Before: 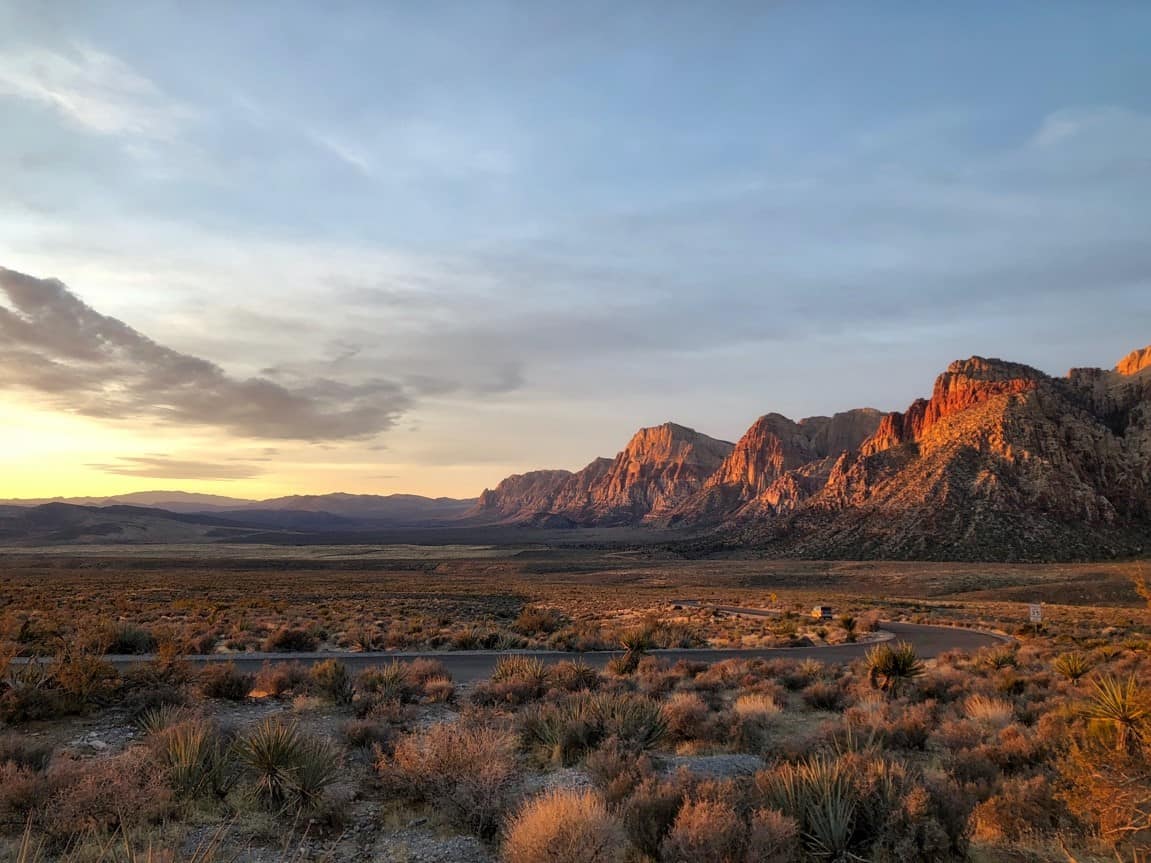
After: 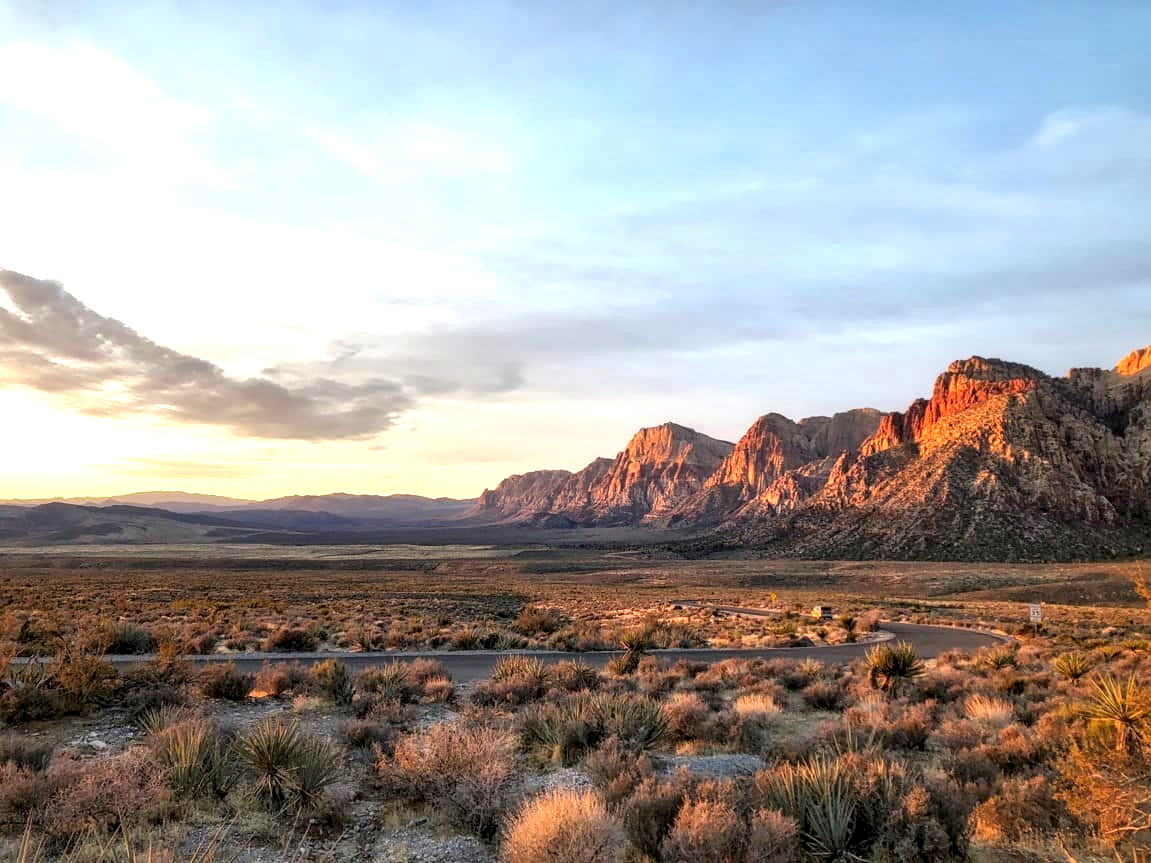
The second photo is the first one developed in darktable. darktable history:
exposure: black level correction 0, exposure 0.931 EV, compensate exposure bias true, compensate highlight preservation false
local contrast: shadows 95%, midtone range 0.497
